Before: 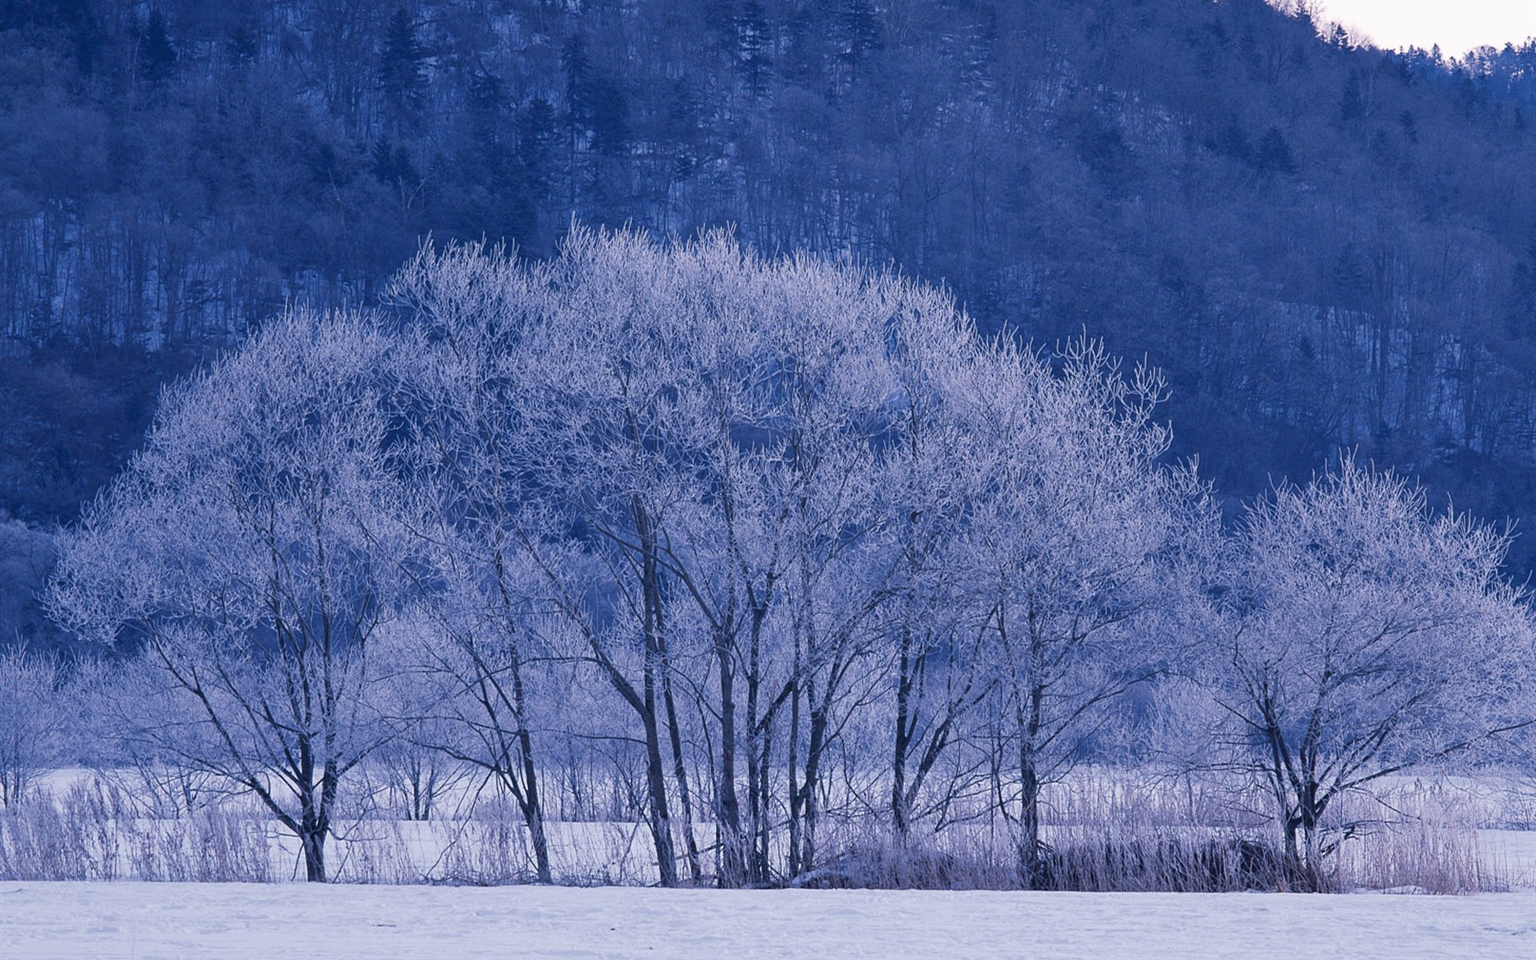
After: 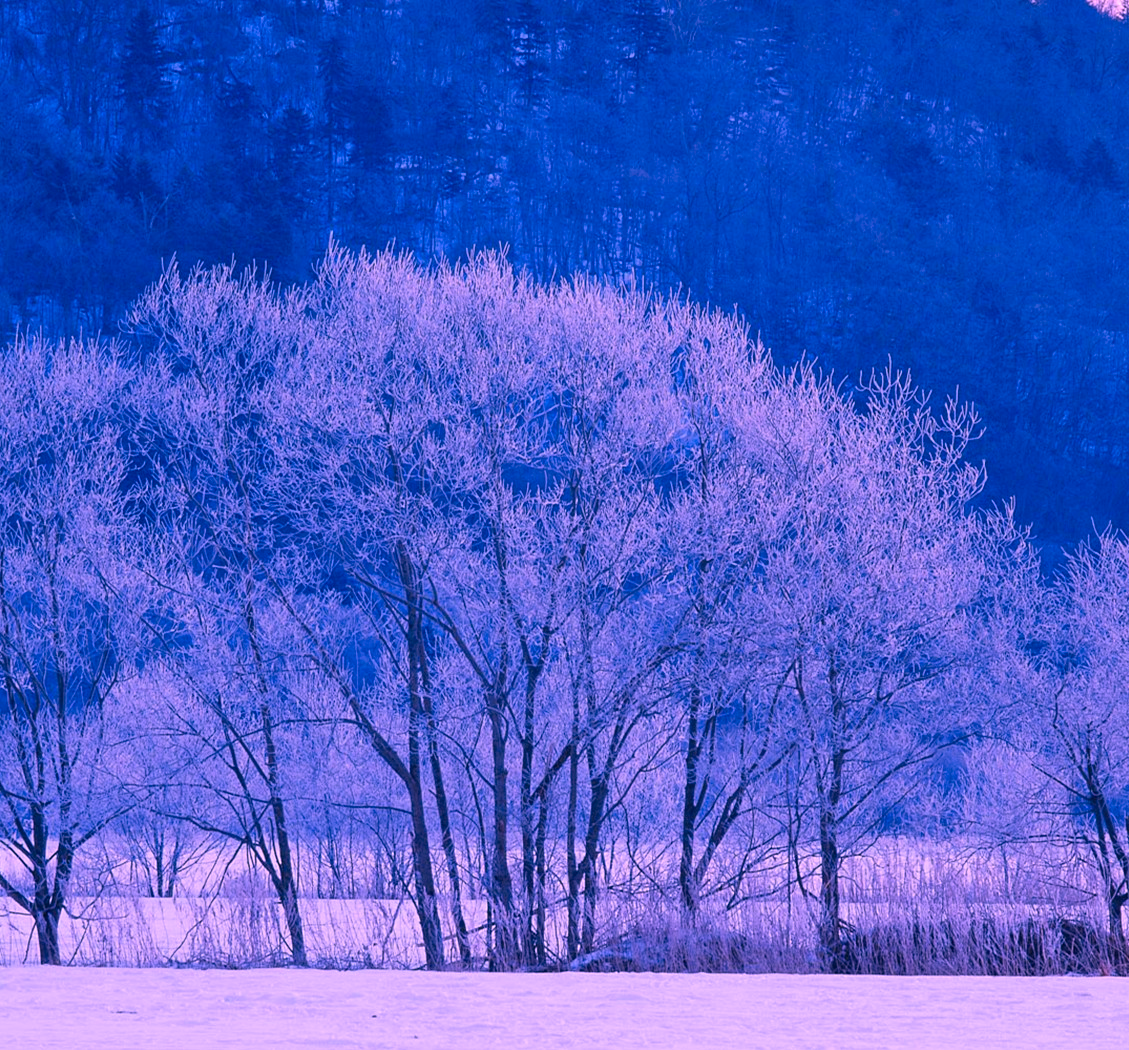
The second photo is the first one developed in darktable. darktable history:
color correction: highlights a* 19.16, highlights b* -11.7, saturation 1.67
crop and rotate: left 17.64%, right 15.125%
